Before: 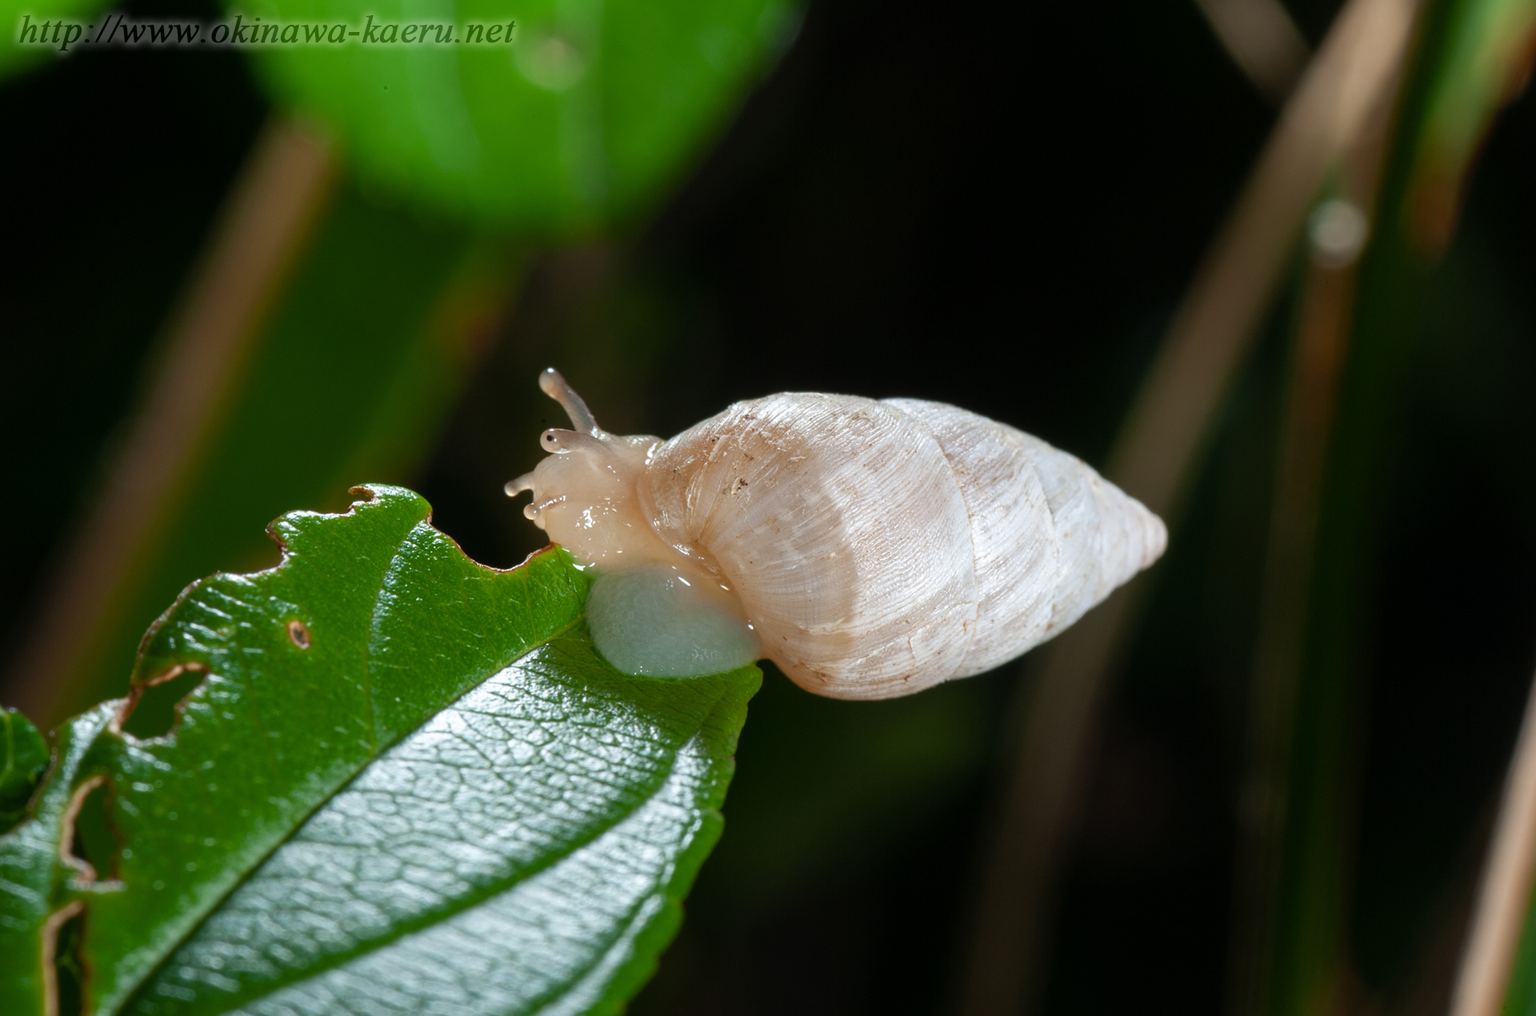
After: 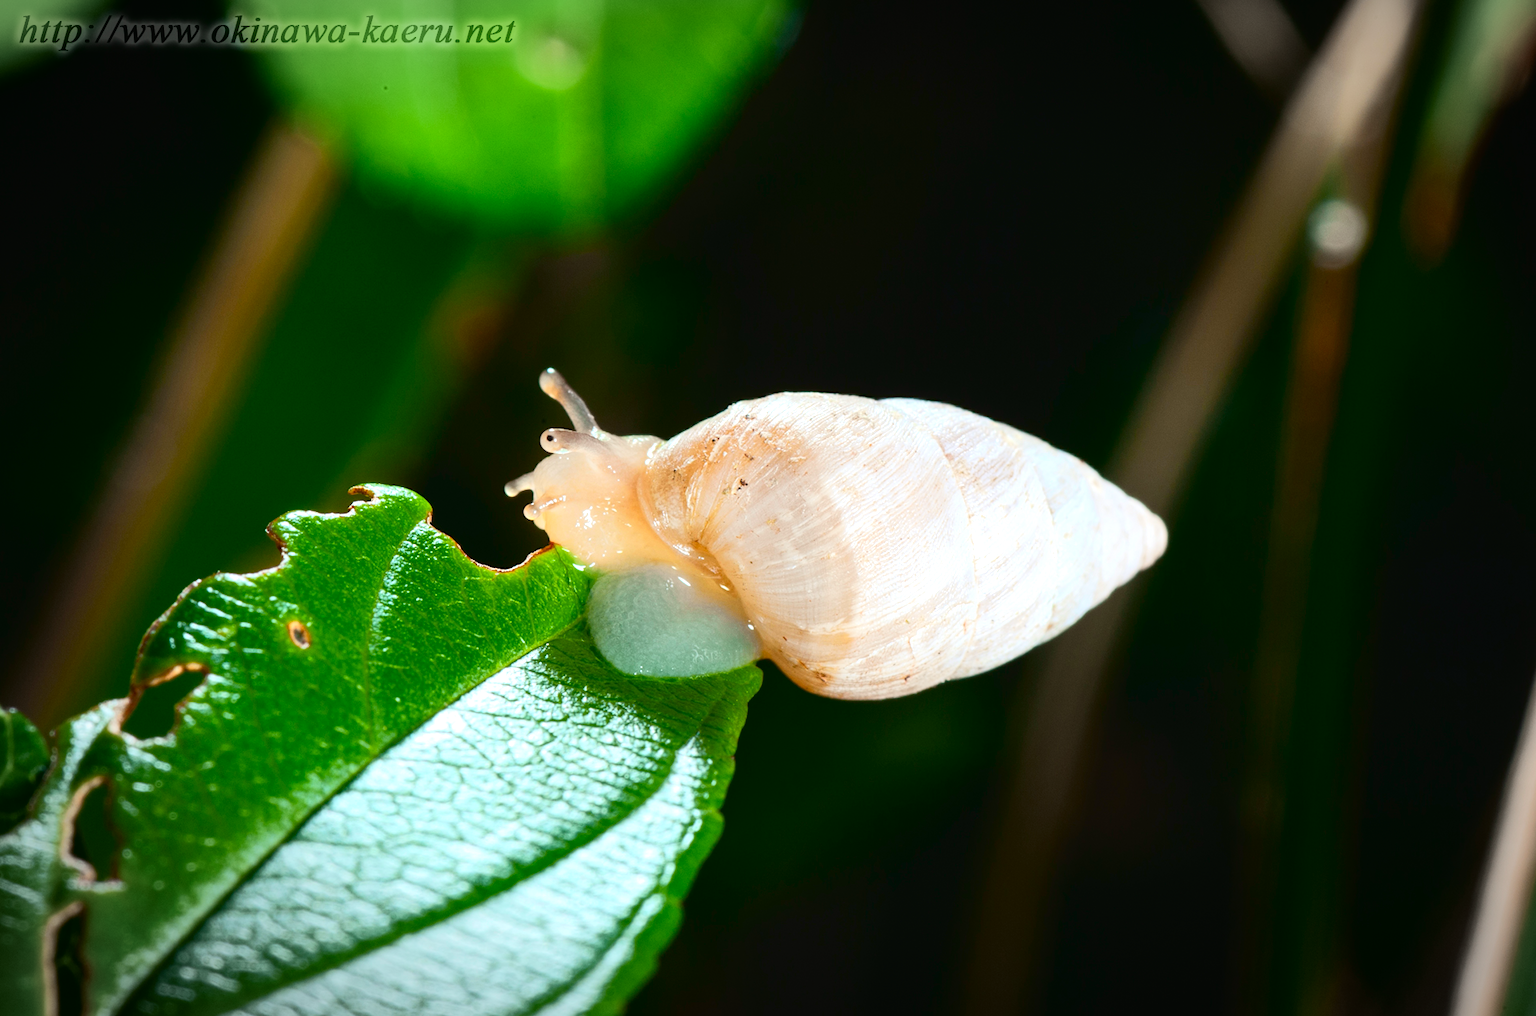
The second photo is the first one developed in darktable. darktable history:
exposure: black level correction 0, exposure 0.7 EV, compensate exposure bias true, compensate highlight preservation false
tone curve: curves: ch0 [(0, 0.023) (0.132, 0.075) (0.251, 0.186) (0.463, 0.461) (0.662, 0.757) (0.854, 0.909) (1, 0.973)]; ch1 [(0, 0) (0.447, 0.411) (0.483, 0.469) (0.498, 0.496) (0.518, 0.514) (0.561, 0.579) (0.604, 0.645) (0.669, 0.73) (0.819, 0.93) (1, 1)]; ch2 [(0, 0) (0.307, 0.315) (0.425, 0.438) (0.483, 0.477) (0.503, 0.503) (0.526, 0.534) (0.567, 0.569) (0.617, 0.674) (0.703, 0.797) (0.985, 0.966)], color space Lab, independent channels
vignetting: automatic ratio true
